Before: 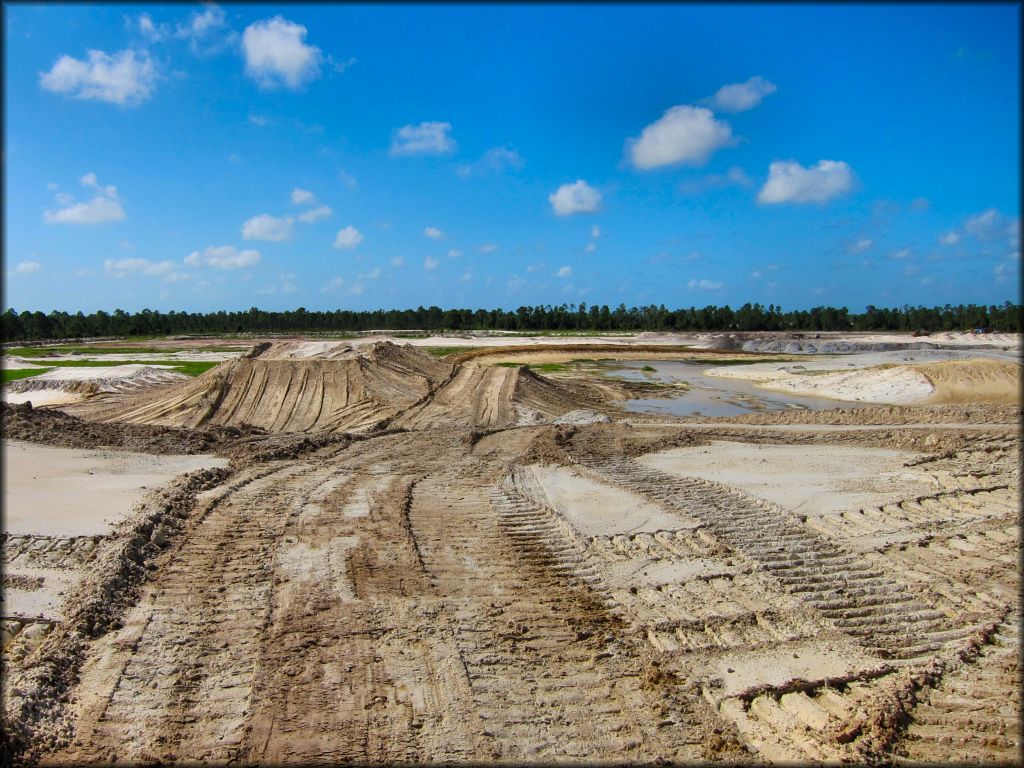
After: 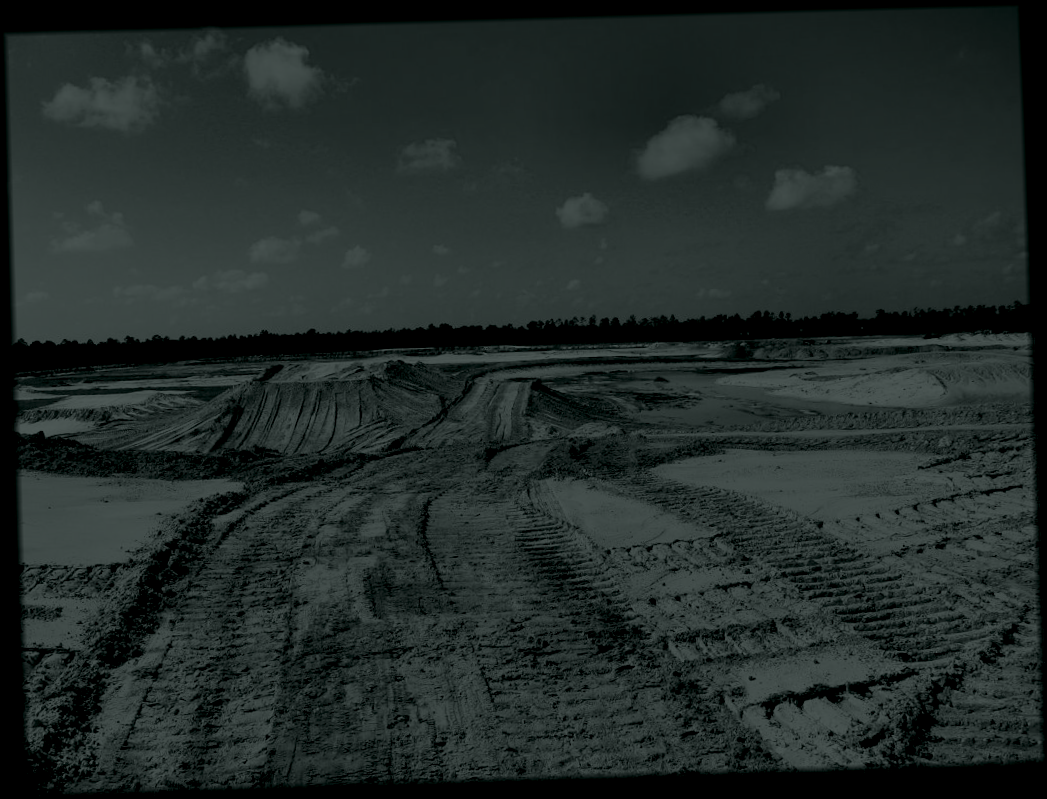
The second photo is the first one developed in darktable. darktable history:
rotate and perspective: rotation -1.77°, lens shift (horizontal) 0.004, automatic cropping off
contrast brightness saturation: contrast 0.22
color contrast: green-magenta contrast 0.81
colorize: hue 90°, saturation 19%, lightness 1.59%, version 1
